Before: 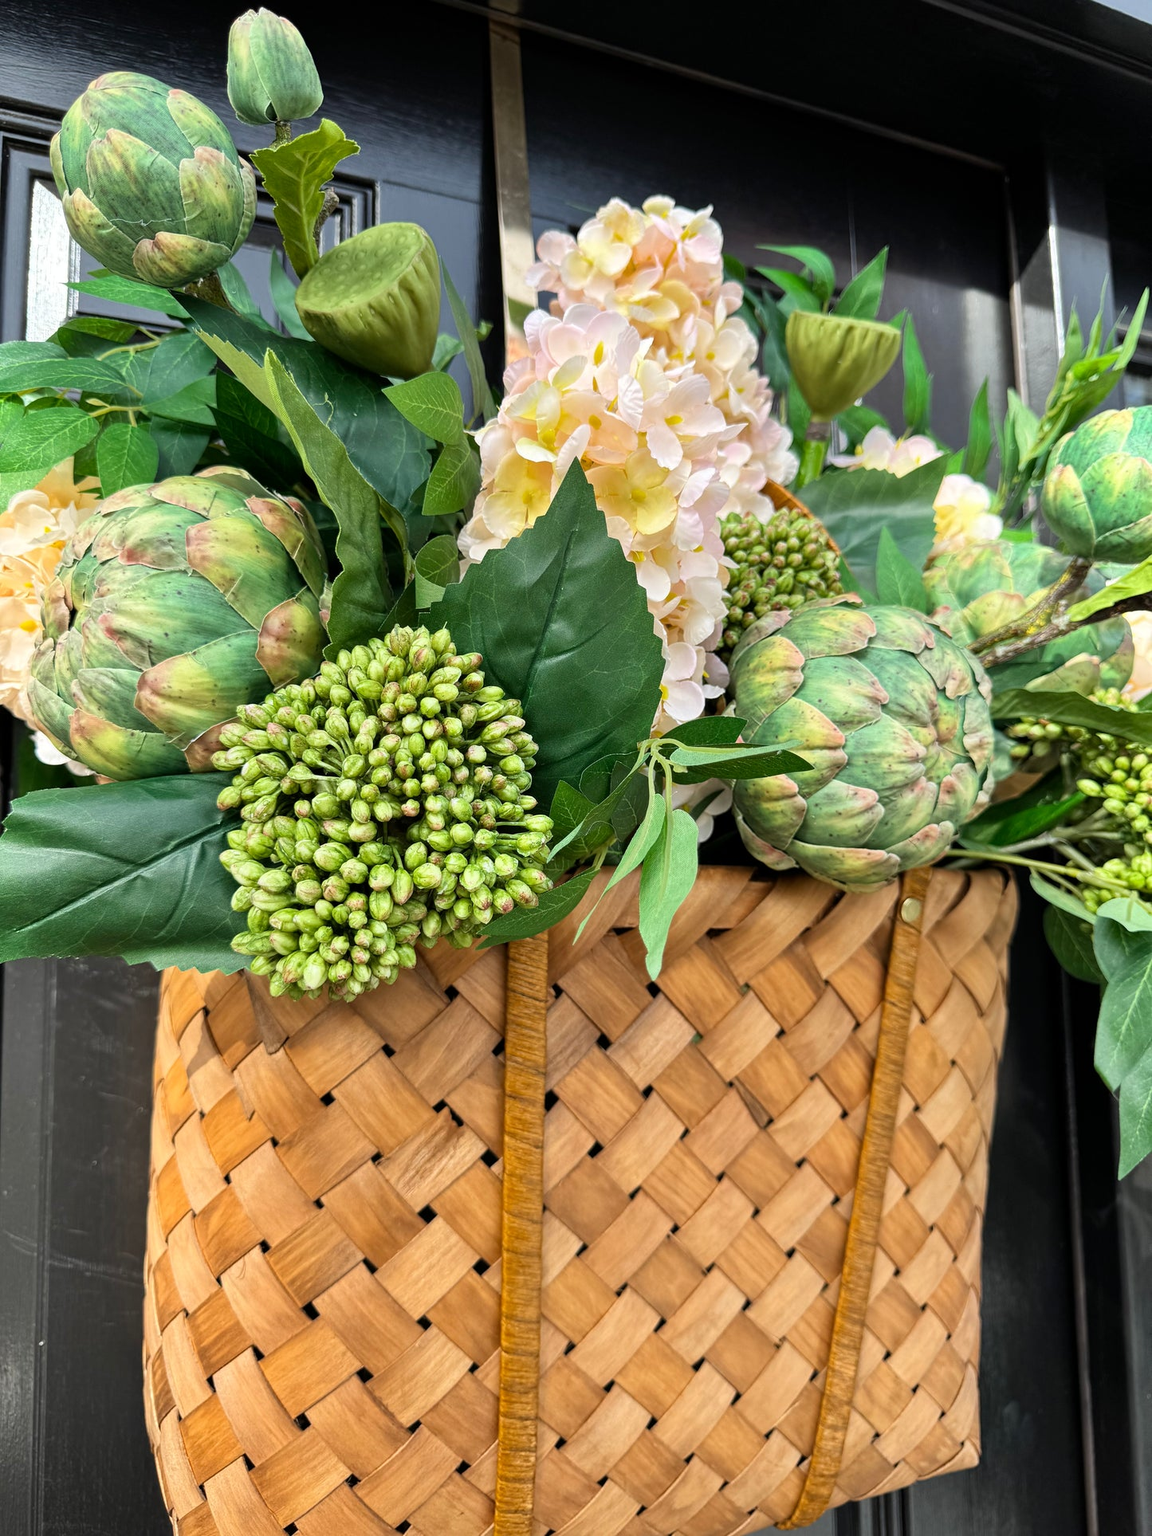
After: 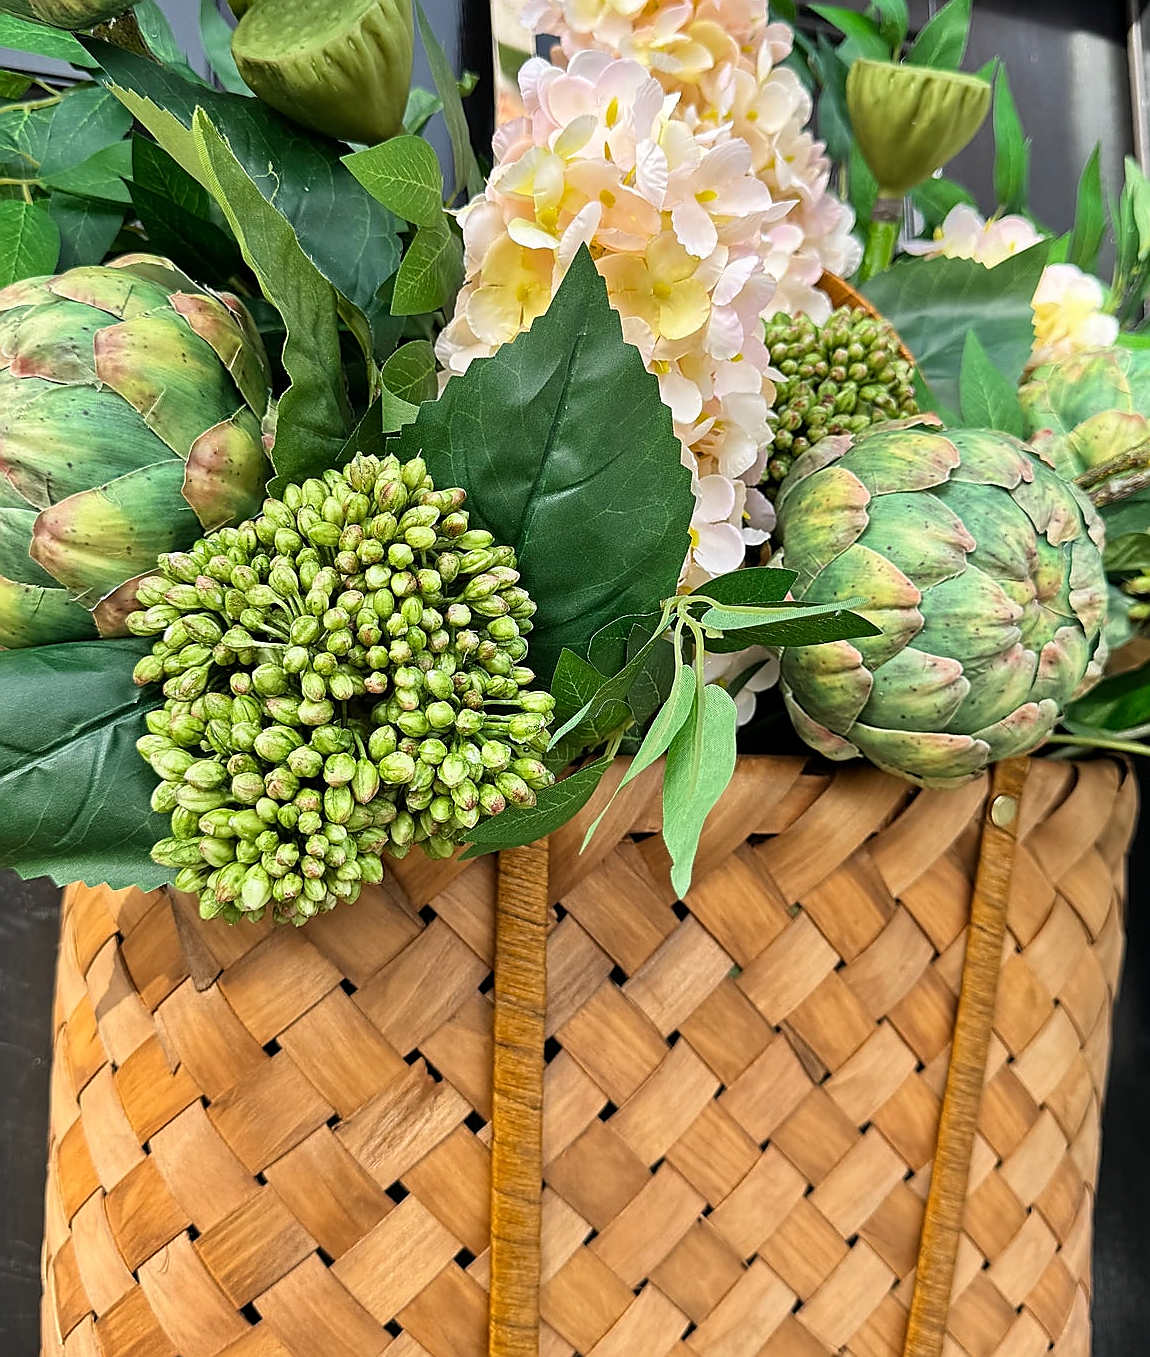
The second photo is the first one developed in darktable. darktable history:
crop: left 9.675%, top 17.193%, right 10.718%, bottom 12.372%
sharpen: radius 1.376, amount 1.243, threshold 0.602
